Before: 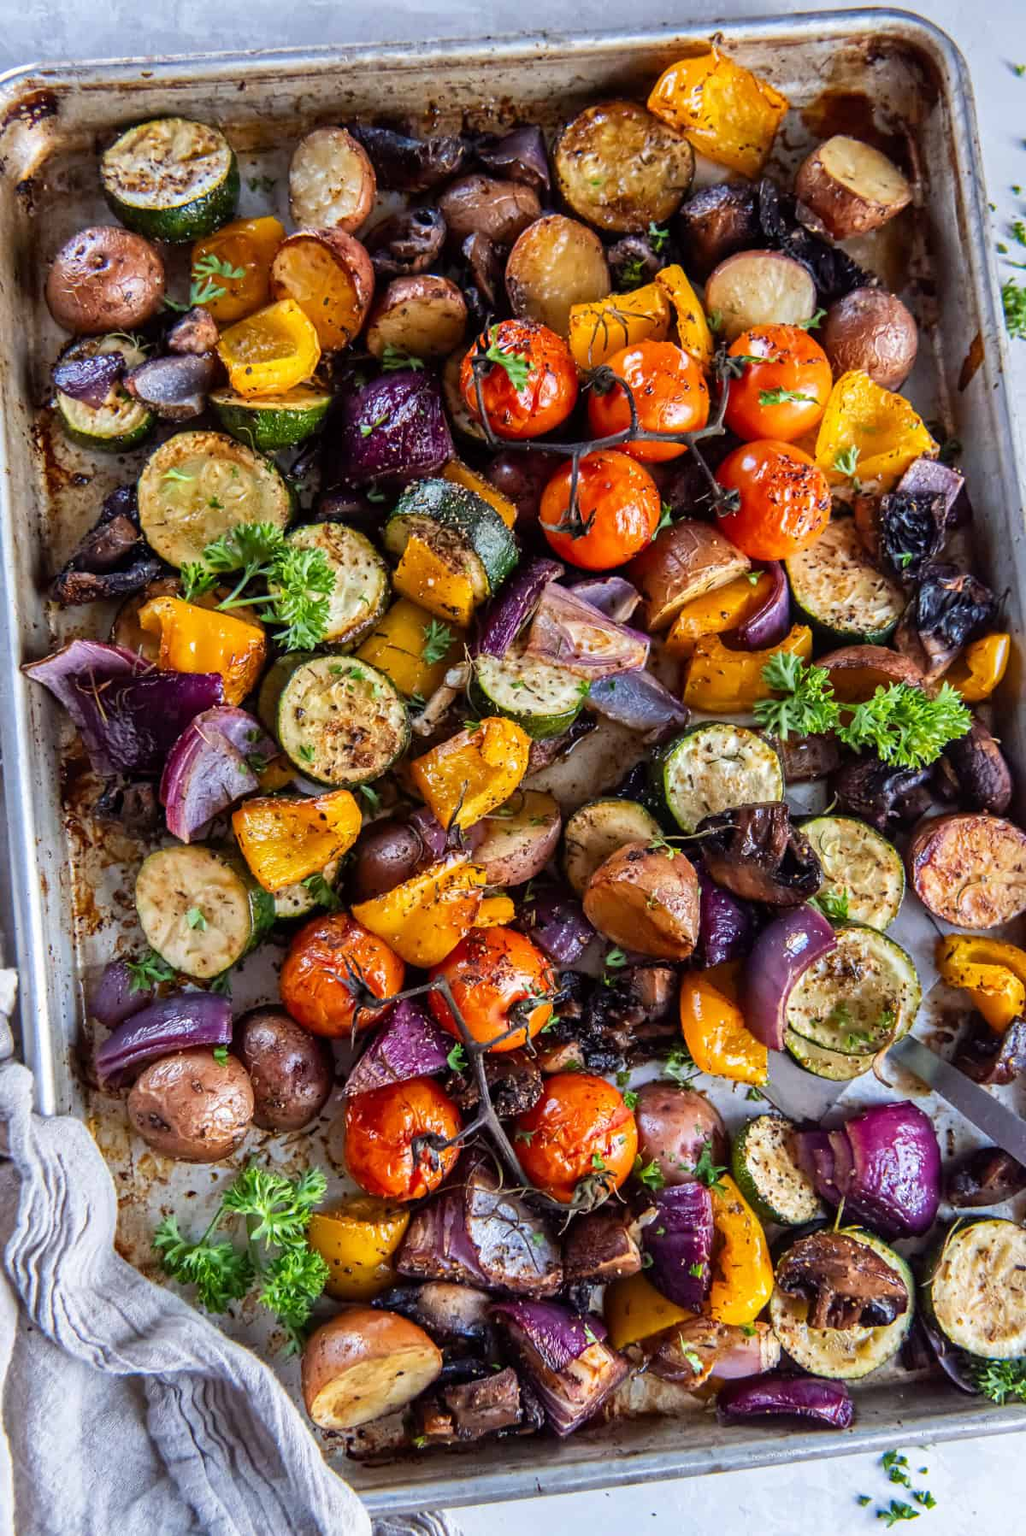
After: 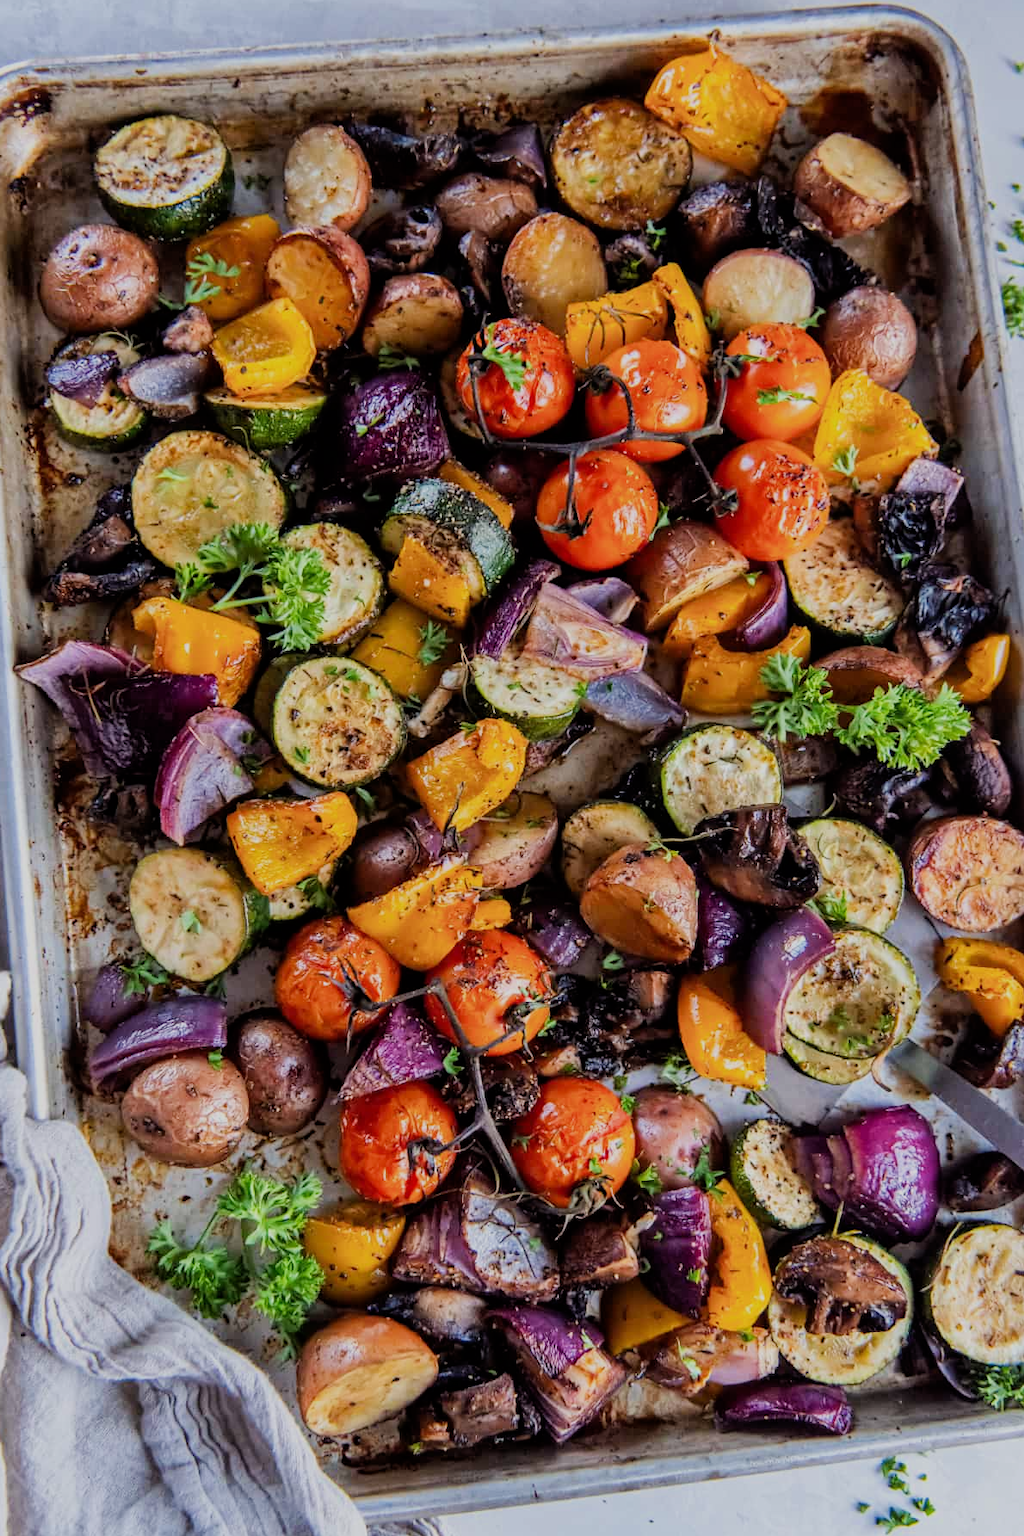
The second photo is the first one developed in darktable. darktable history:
filmic rgb: black relative exposure -7.65 EV, white relative exposure 4.56 EV, hardness 3.61
crop and rotate: left 0.713%, top 0.263%, bottom 0.376%
